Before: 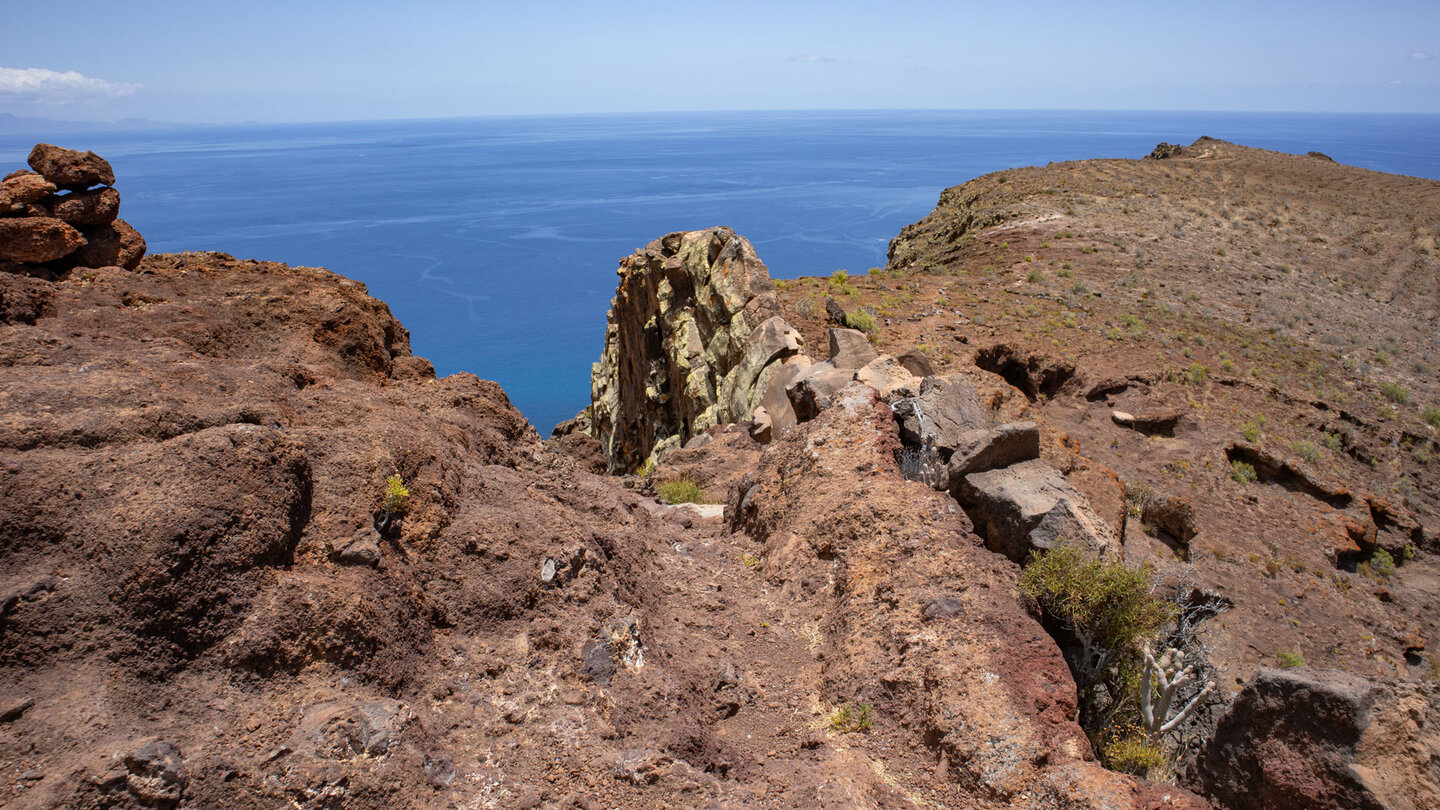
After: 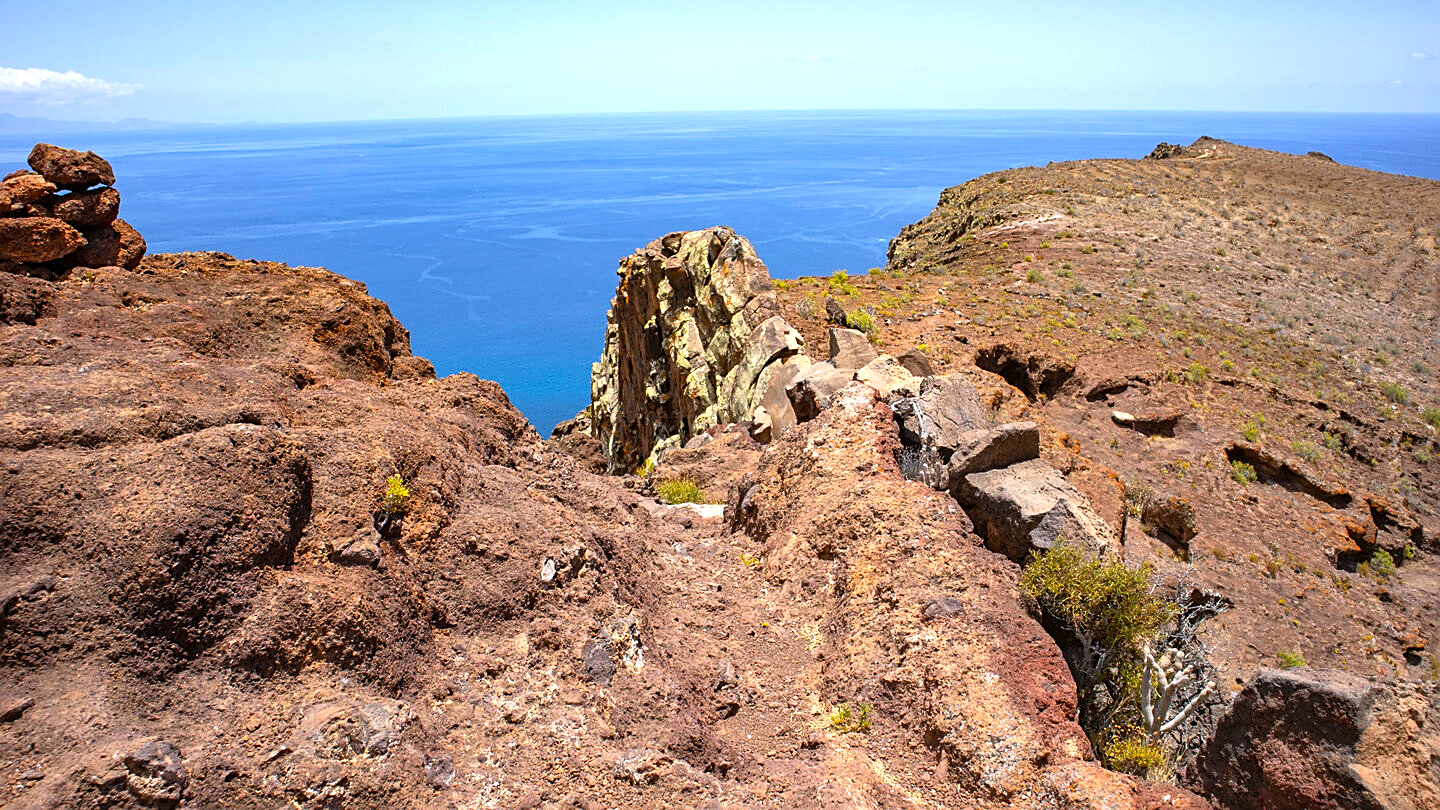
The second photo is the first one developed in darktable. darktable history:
exposure: exposure 0.7 EV, compensate highlight preservation false
color balance: output saturation 120%
sharpen: on, module defaults
